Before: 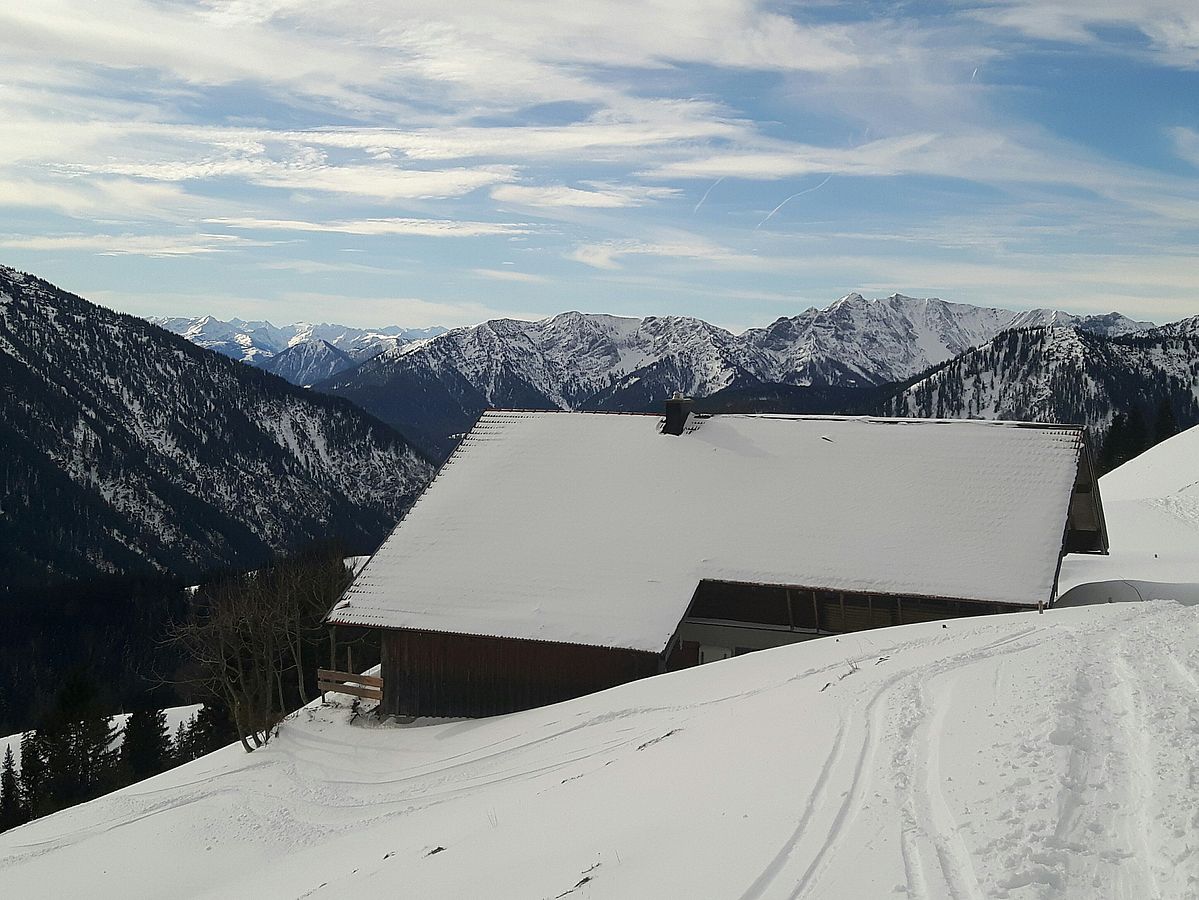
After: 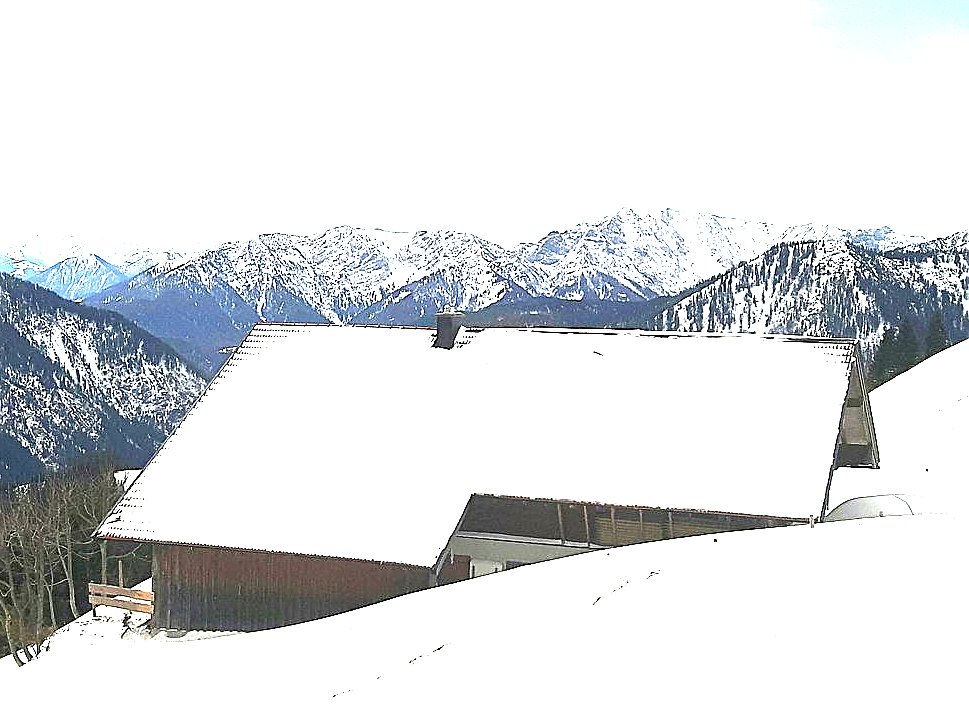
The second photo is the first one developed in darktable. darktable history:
exposure: exposure 3 EV, compensate highlight preservation false
sharpen: on, module defaults
crop: left 19.159%, top 9.58%, bottom 9.58%
